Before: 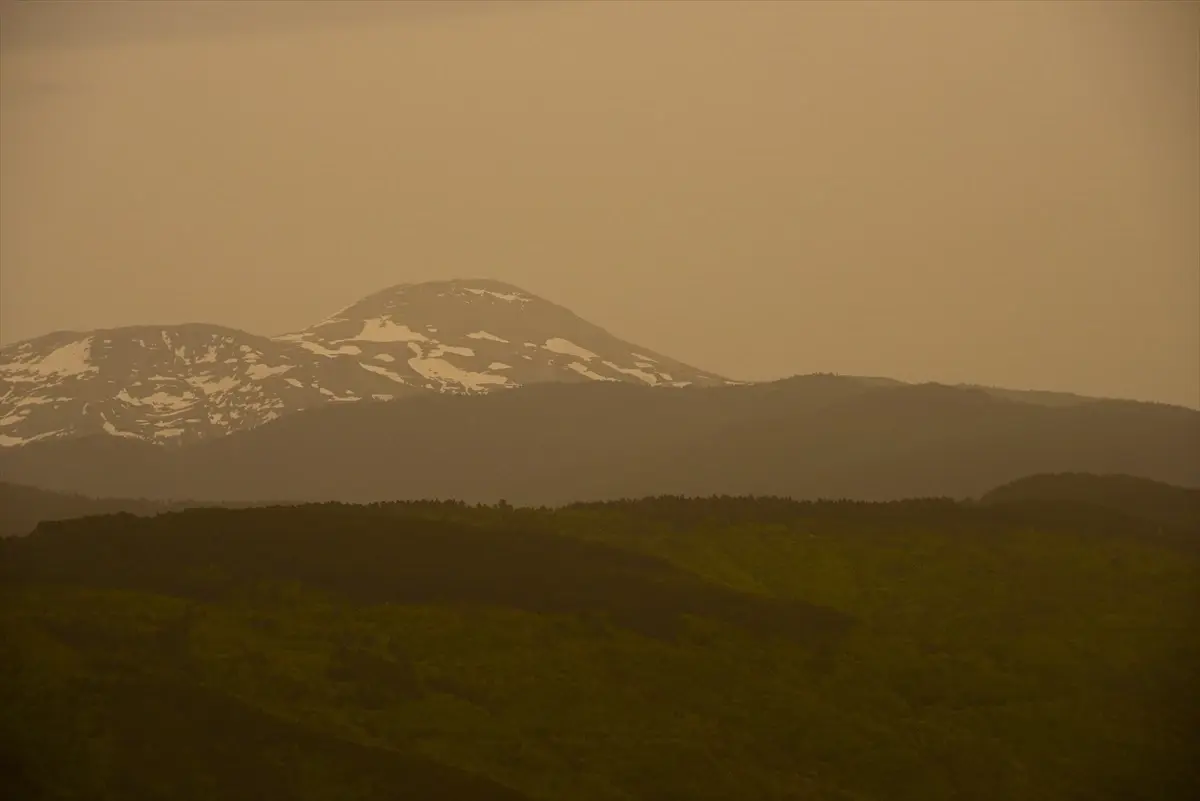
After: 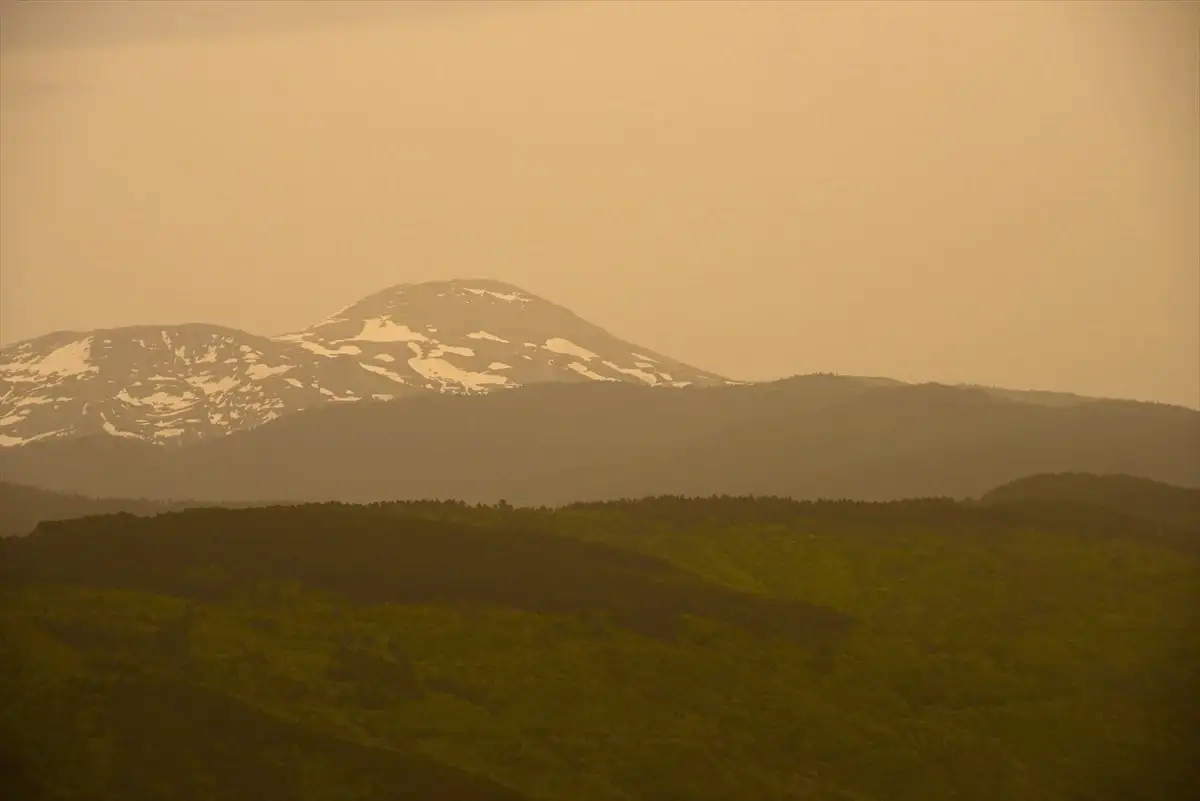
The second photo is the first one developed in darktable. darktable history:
exposure: black level correction 0, exposure 0.699 EV, compensate highlight preservation false
